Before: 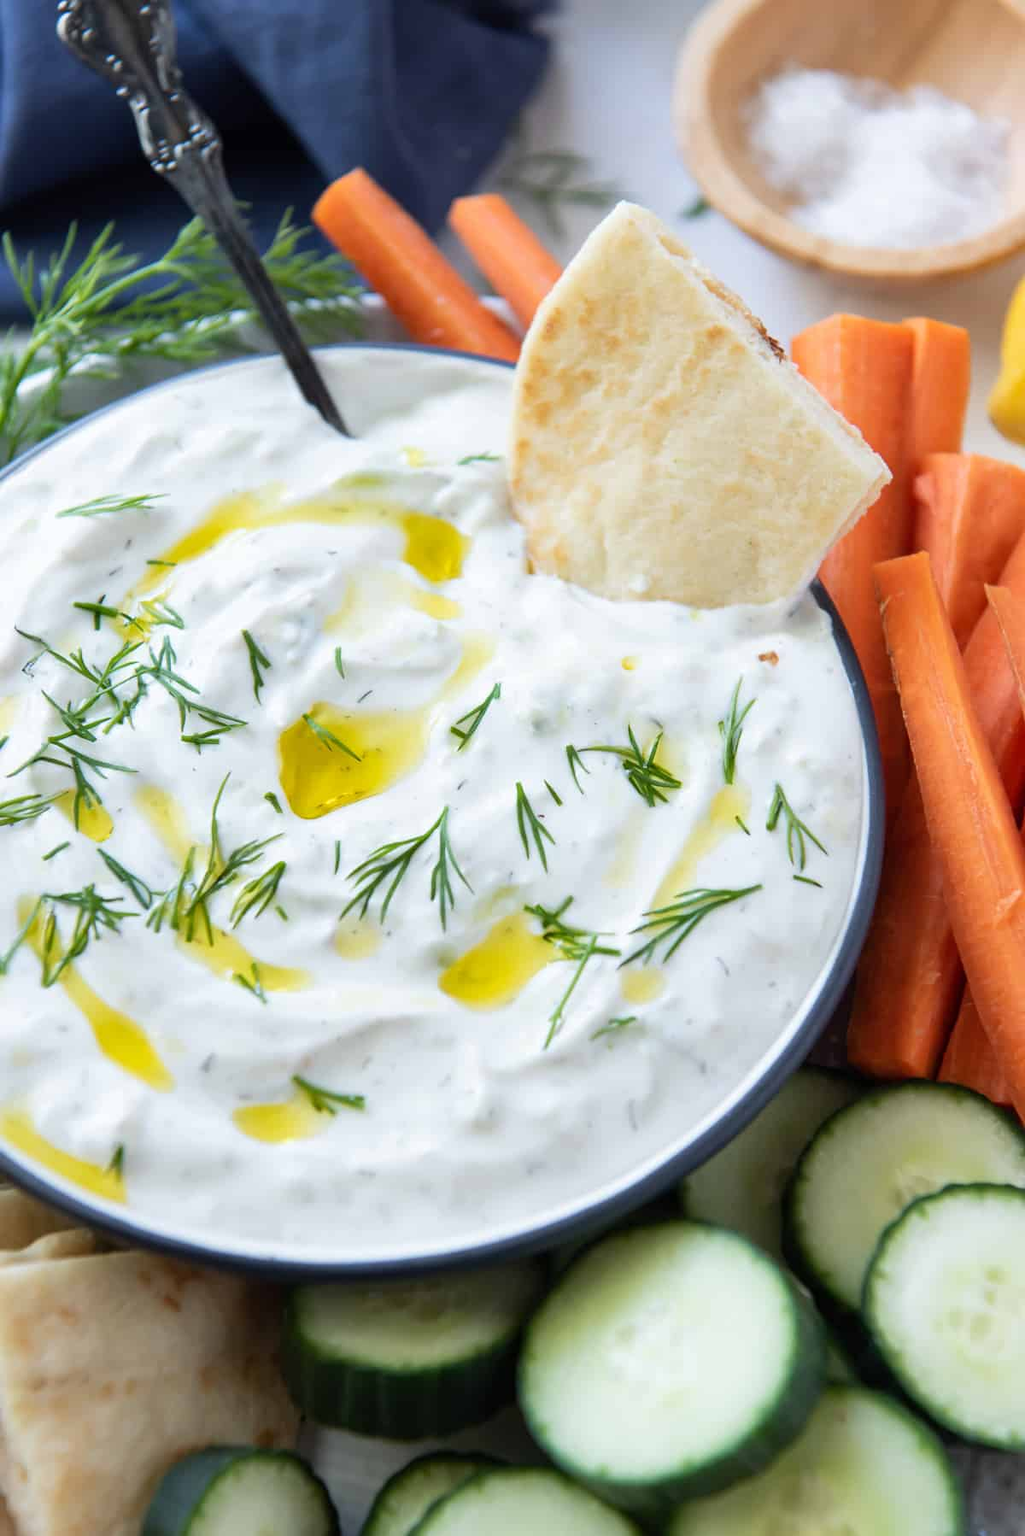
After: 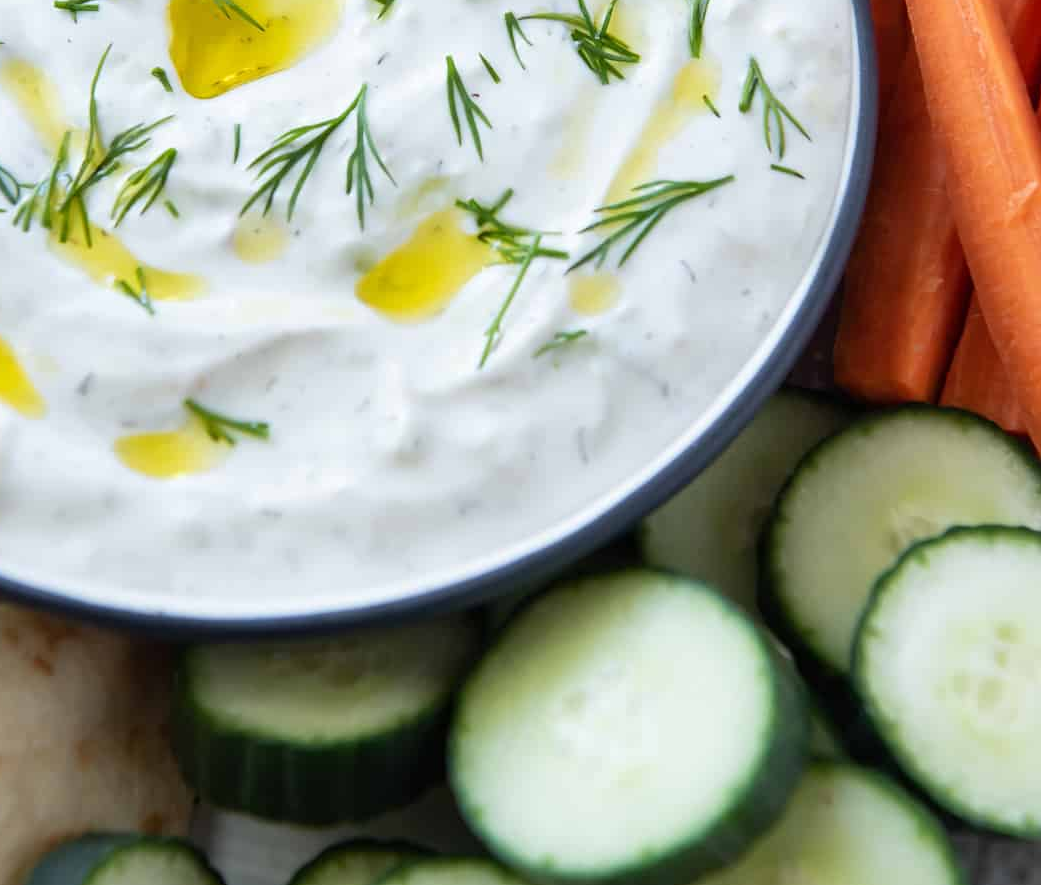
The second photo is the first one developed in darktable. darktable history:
crop and rotate: left 13.233%, top 47.909%, bottom 2.841%
